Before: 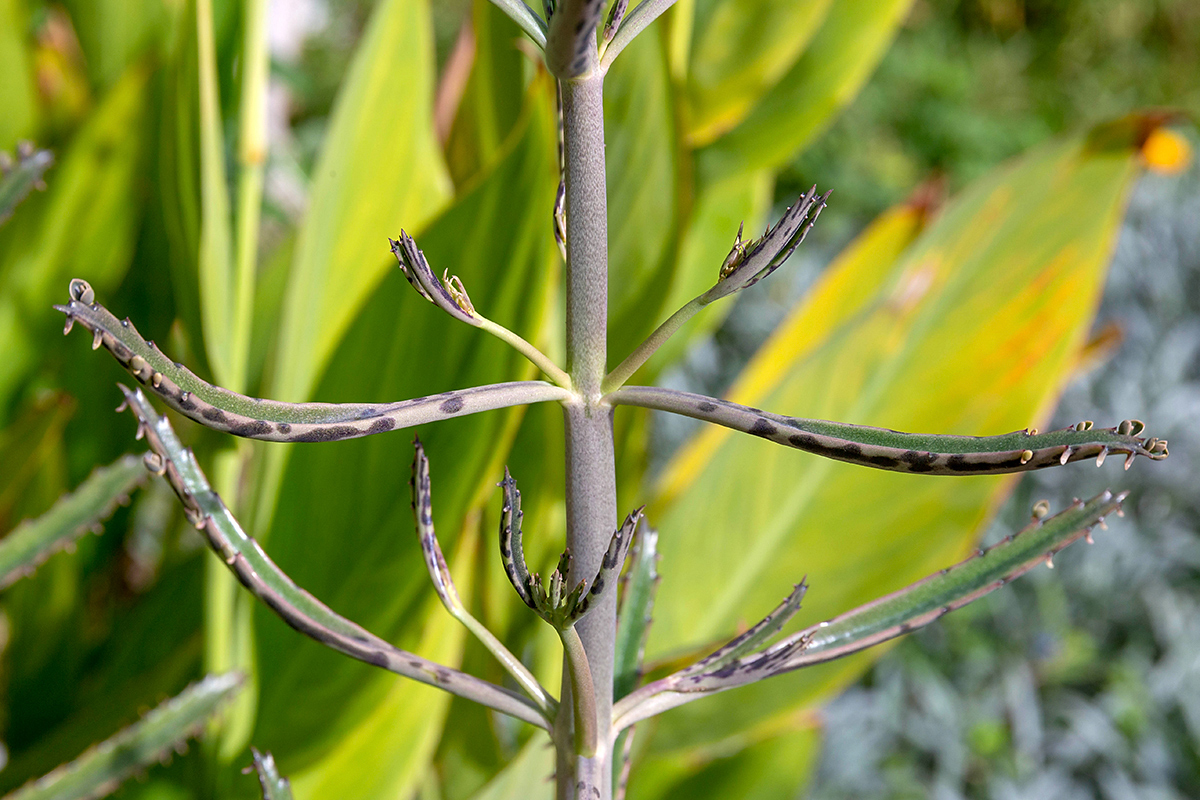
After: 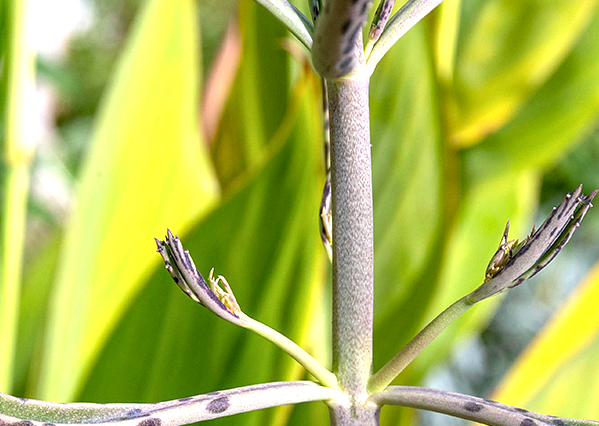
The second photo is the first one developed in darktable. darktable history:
crop: left 19.539%, right 30.529%, bottom 46.743%
local contrast: on, module defaults
exposure: exposure 0.636 EV, compensate highlight preservation false
